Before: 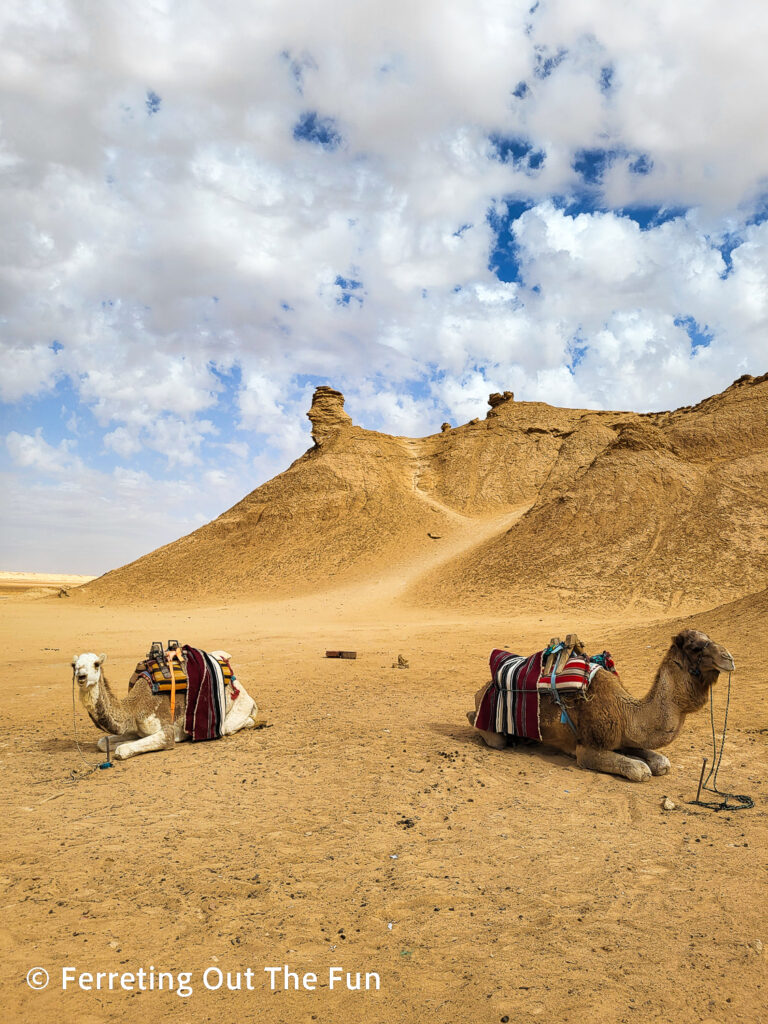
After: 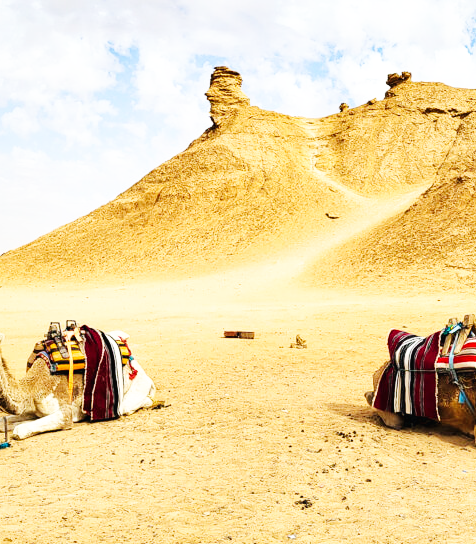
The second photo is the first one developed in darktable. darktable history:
base curve: curves: ch0 [(0, 0.003) (0.001, 0.002) (0.006, 0.004) (0.02, 0.022) (0.048, 0.086) (0.094, 0.234) (0.162, 0.431) (0.258, 0.629) (0.385, 0.8) (0.548, 0.918) (0.751, 0.988) (1, 1)], preserve colors none
crop: left 13.312%, top 31.28%, right 24.627%, bottom 15.582%
